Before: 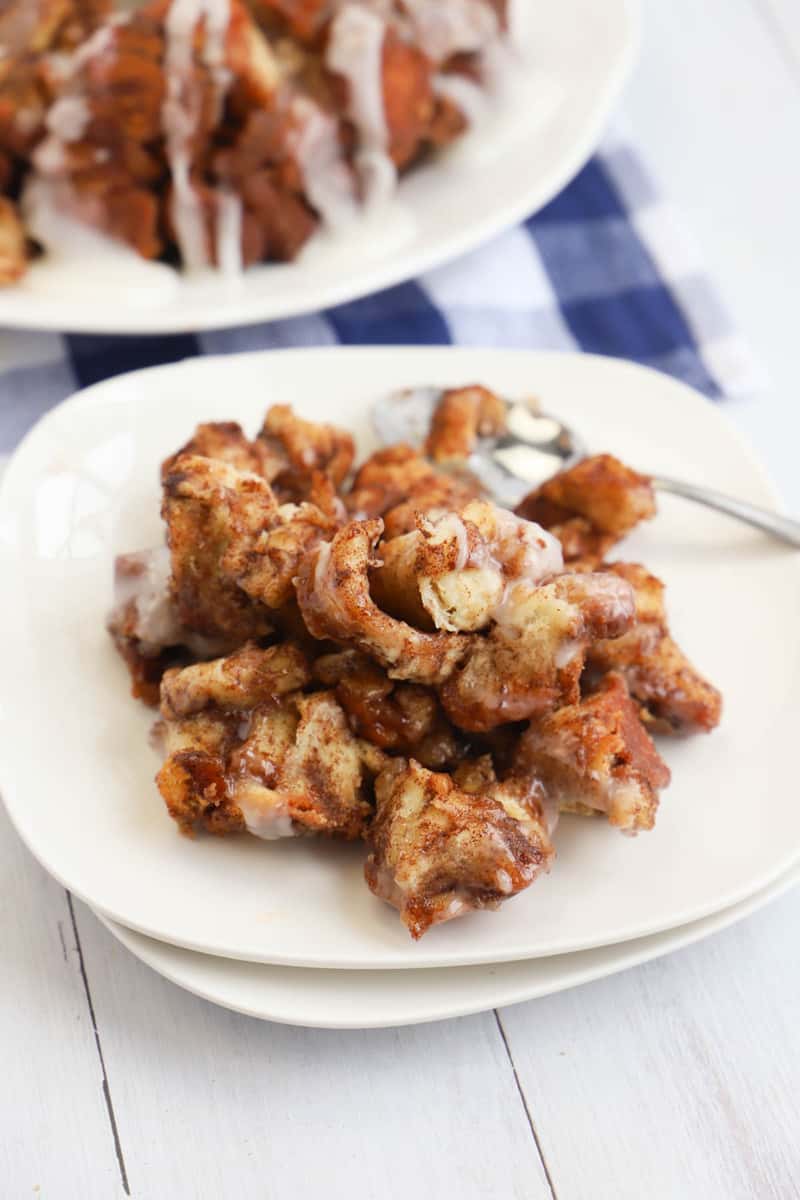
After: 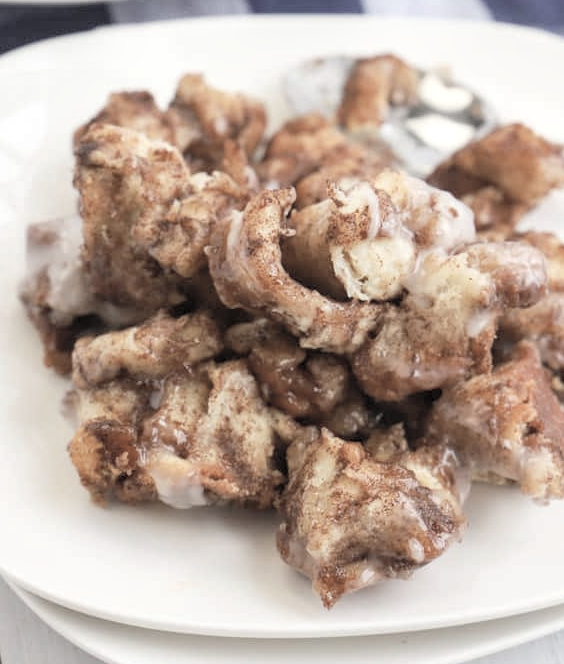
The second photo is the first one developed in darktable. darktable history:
contrast brightness saturation: brightness 0.18, saturation -0.5
local contrast: on, module defaults
crop: left 11.123%, top 27.61%, right 18.3%, bottom 17.034%
